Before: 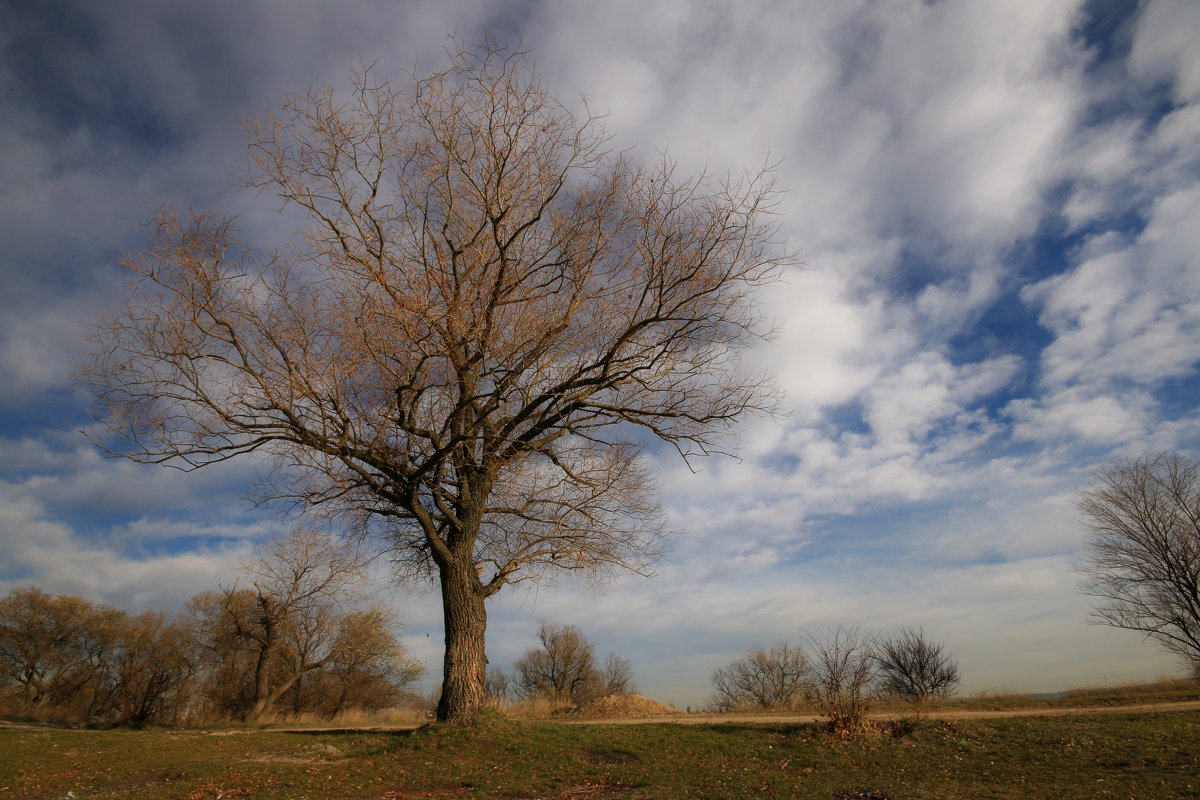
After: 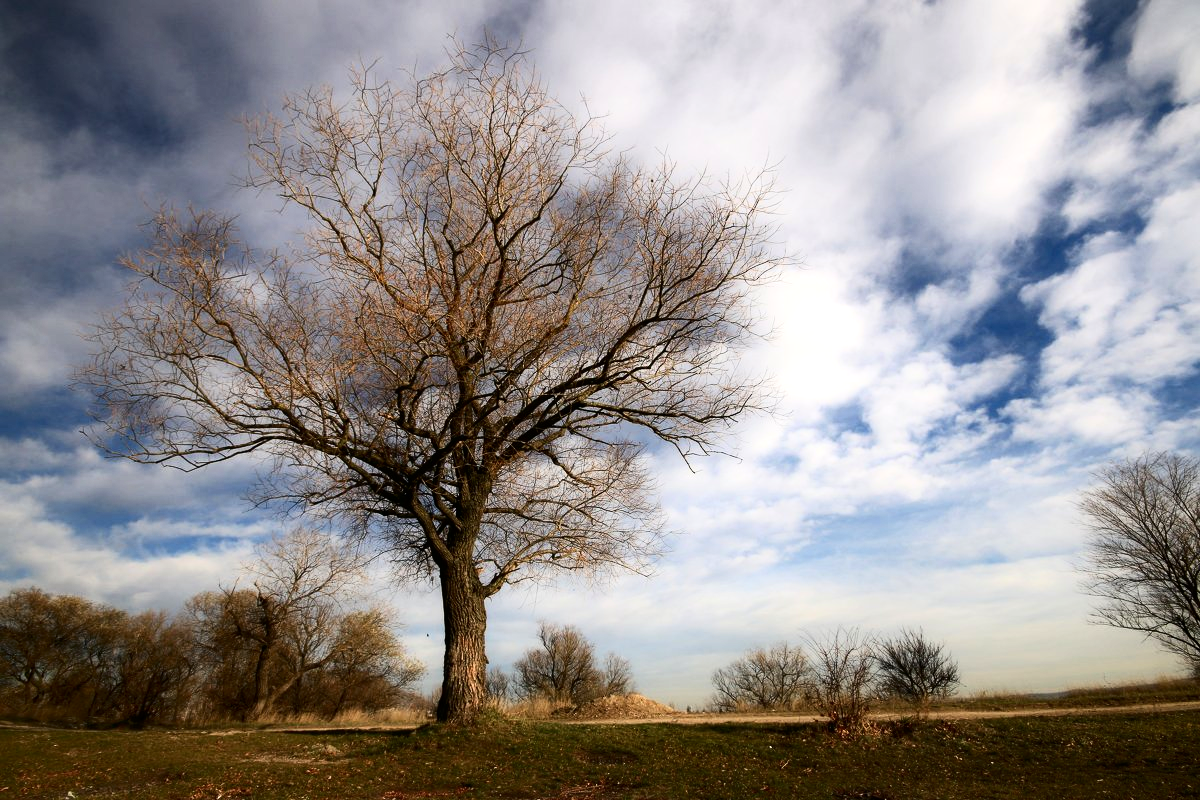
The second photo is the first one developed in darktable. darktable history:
contrast brightness saturation: contrast 0.271
tone equalizer: -8 EV -0.78 EV, -7 EV -0.696 EV, -6 EV -0.639 EV, -5 EV -0.398 EV, -3 EV 0.373 EV, -2 EV 0.6 EV, -1 EV 0.701 EV, +0 EV 0.766 EV
